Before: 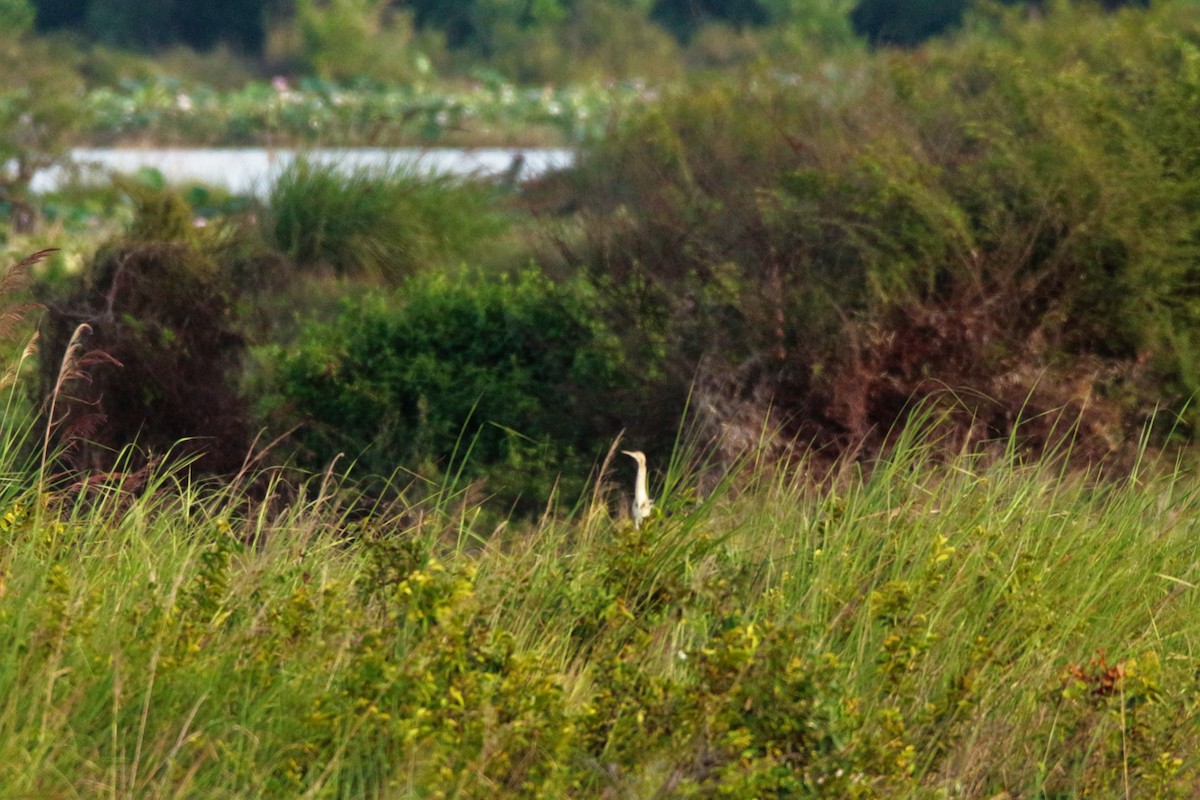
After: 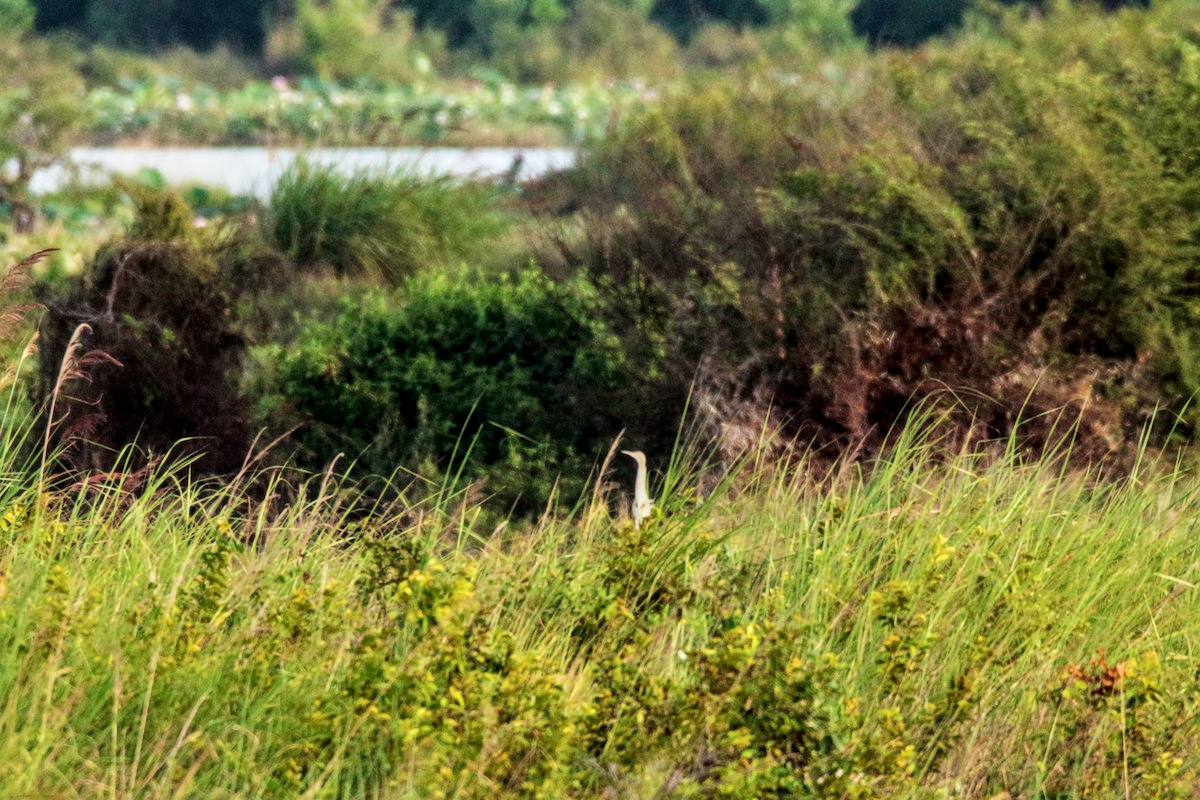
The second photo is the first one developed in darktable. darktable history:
exposure: black level correction 0, exposure 0.7 EV, compensate exposure bias true, compensate highlight preservation false
filmic rgb: black relative exposure -7.5 EV, white relative exposure 5 EV, hardness 3.31, contrast 1.3, contrast in shadows safe
local contrast: on, module defaults
